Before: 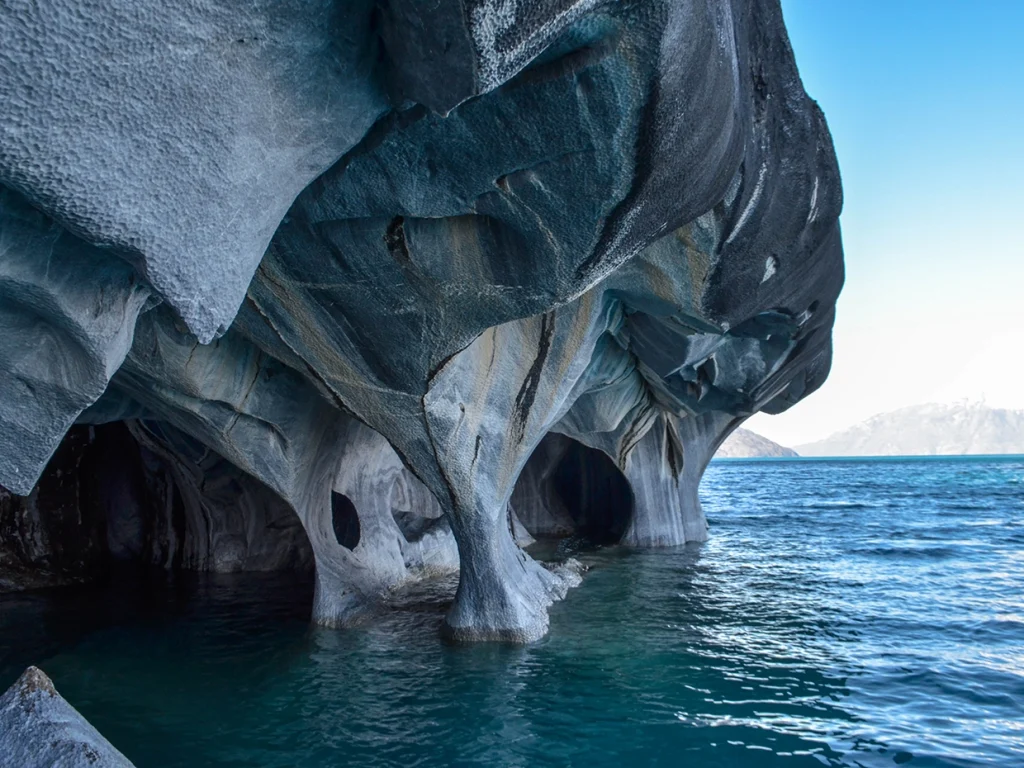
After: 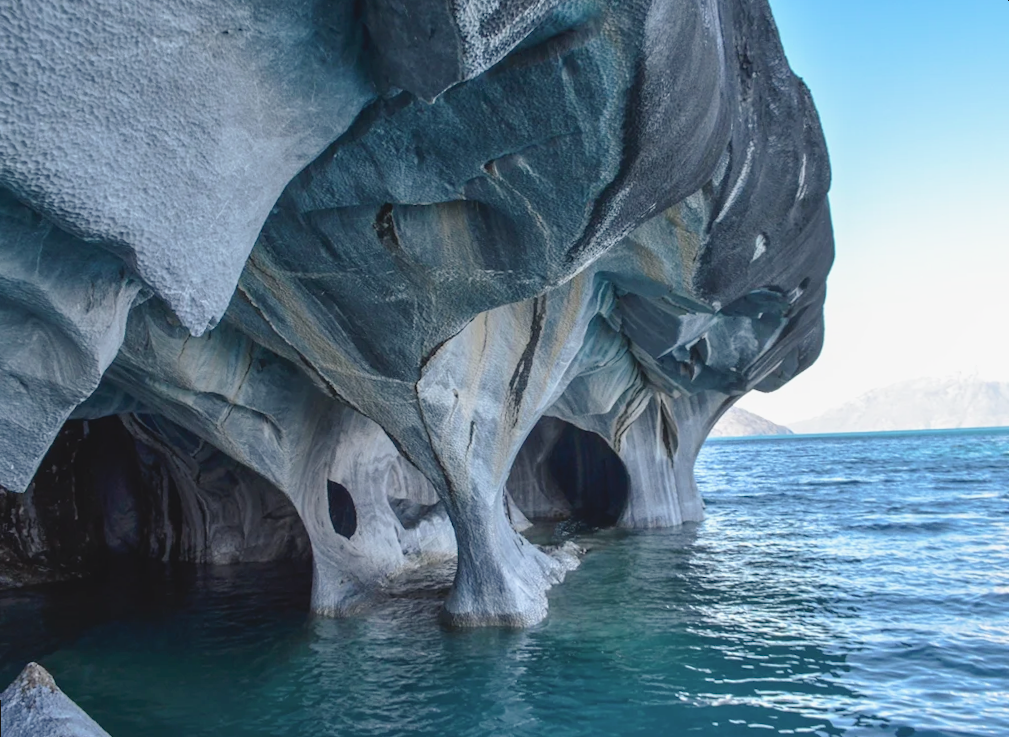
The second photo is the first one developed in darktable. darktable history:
tone equalizer: on, module defaults
contrast brightness saturation: contrast -0.15, brightness 0.05, saturation -0.12
tone curve: curves: ch0 [(0, 0) (0.003, 0.022) (0.011, 0.025) (0.025, 0.025) (0.044, 0.029) (0.069, 0.042) (0.1, 0.068) (0.136, 0.118) (0.177, 0.176) (0.224, 0.233) (0.277, 0.299) (0.335, 0.371) (0.399, 0.448) (0.468, 0.526) (0.543, 0.605) (0.623, 0.684) (0.709, 0.775) (0.801, 0.869) (0.898, 0.957) (1, 1)], preserve colors none
rotate and perspective: rotation -1.42°, crop left 0.016, crop right 0.984, crop top 0.035, crop bottom 0.965
